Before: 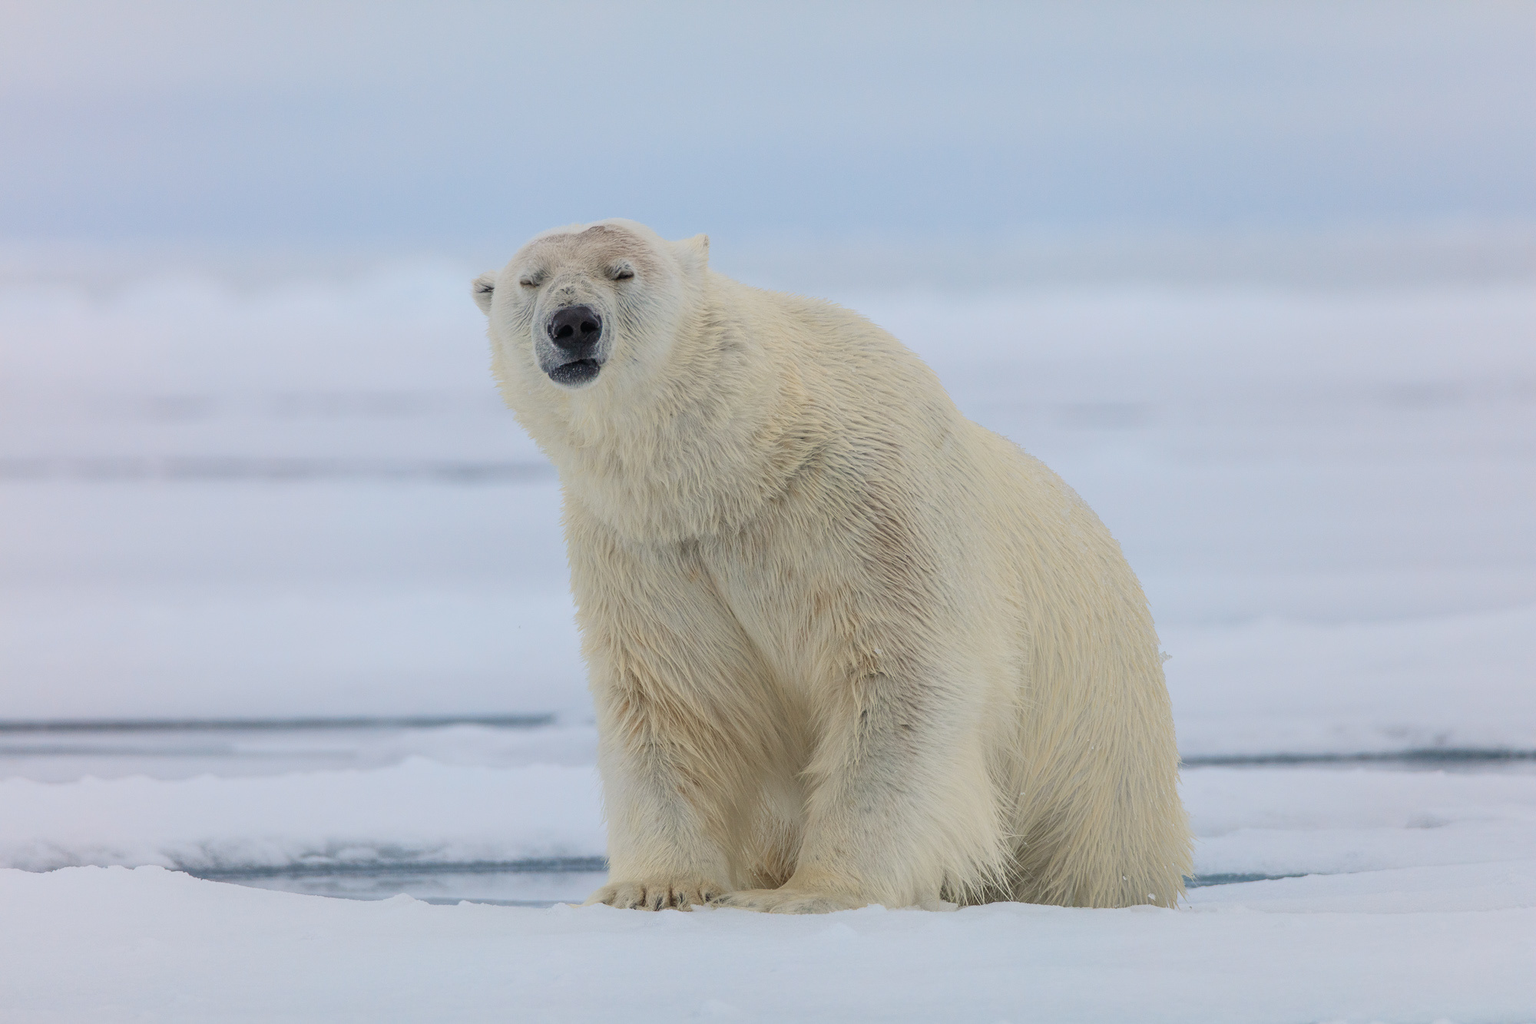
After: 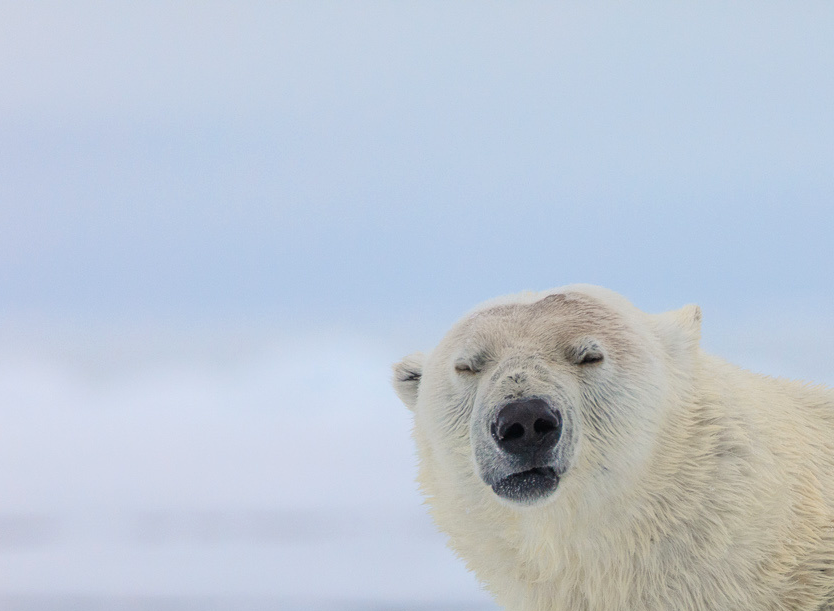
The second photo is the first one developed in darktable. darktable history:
crop and rotate: left 11.107%, top 0.053%, right 47.166%, bottom 54.058%
exposure: exposure 0.203 EV, compensate highlight preservation false
